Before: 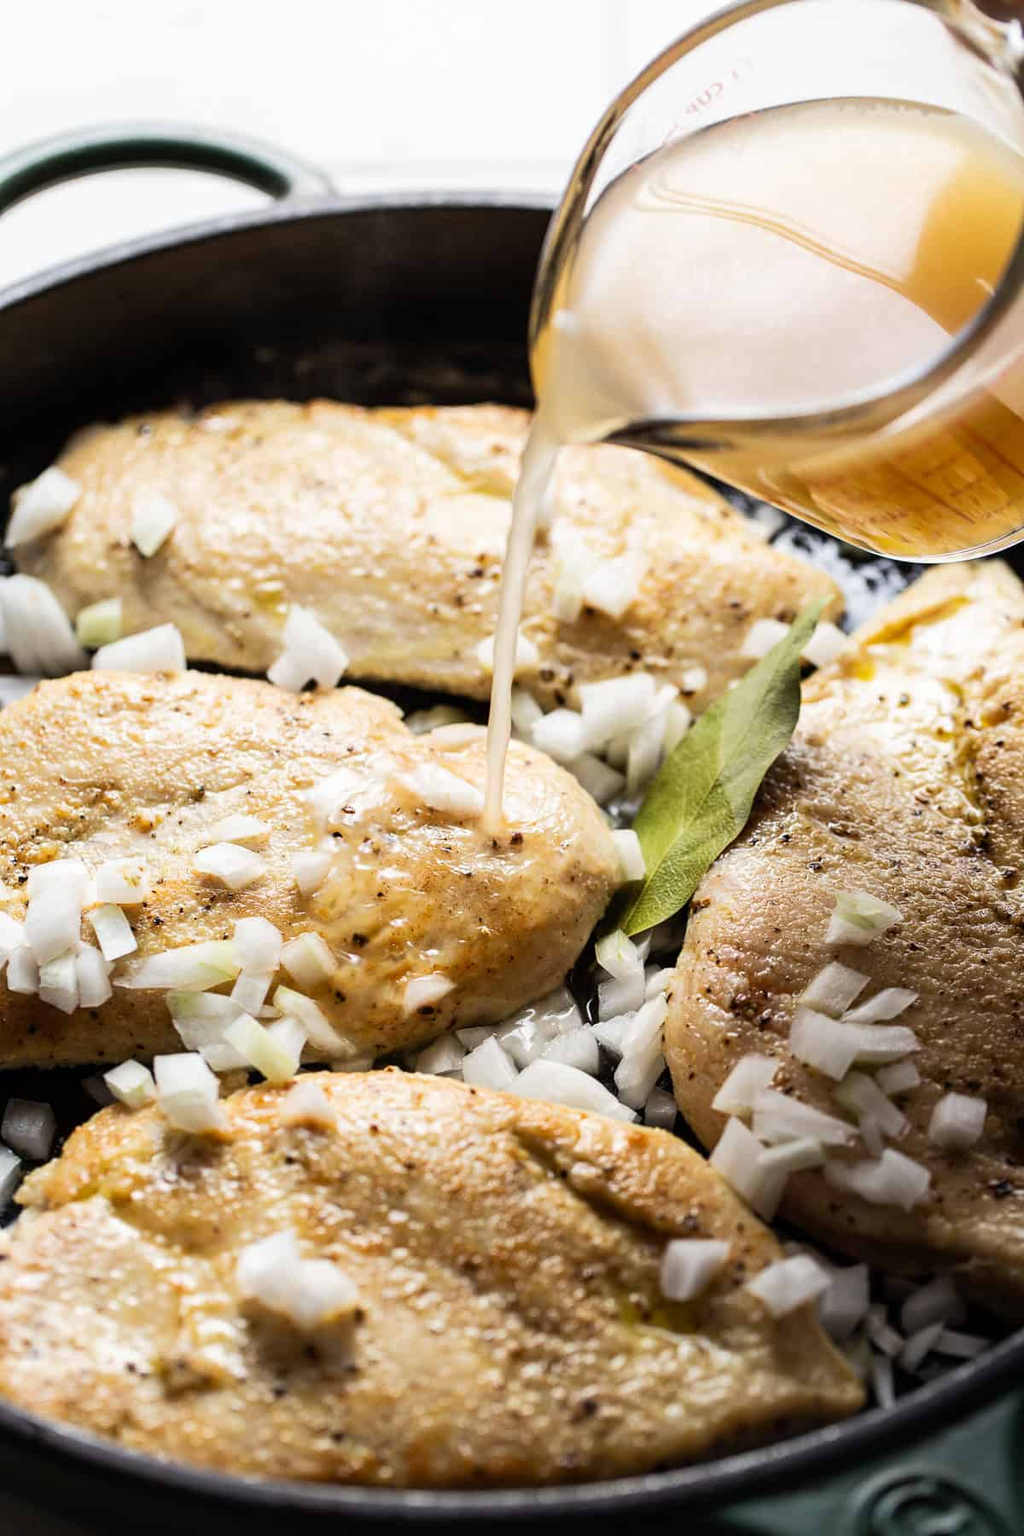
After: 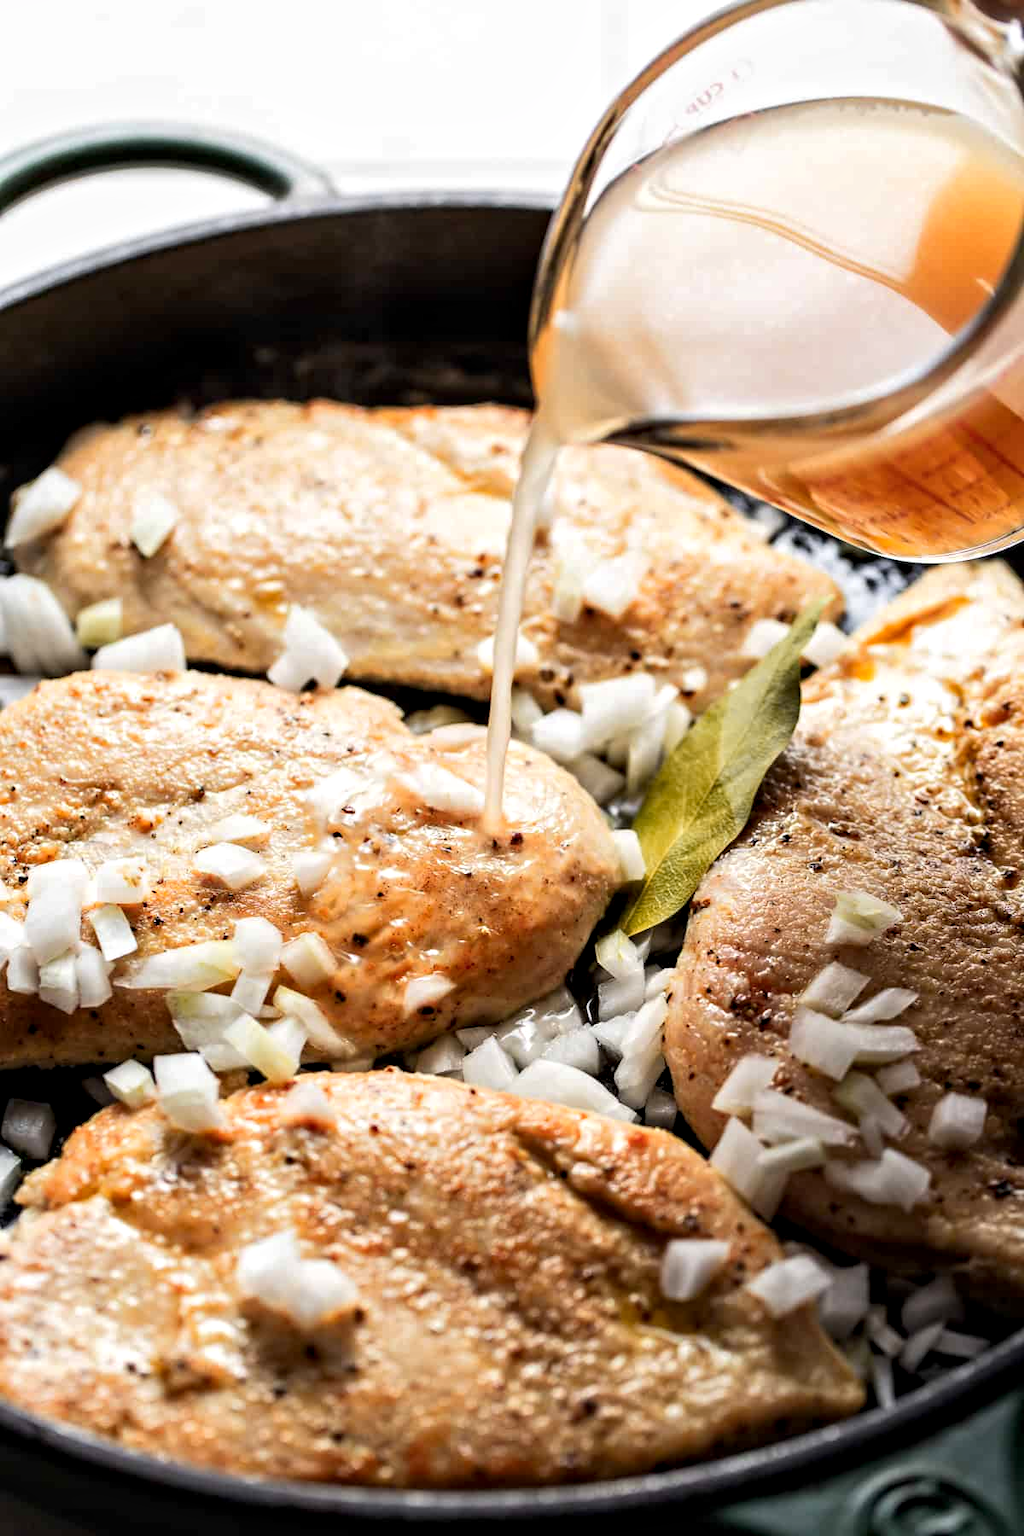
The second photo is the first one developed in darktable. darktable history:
local contrast: highlights 100%, shadows 100%, detail 120%, midtone range 0.2
contrast equalizer: y [[0.5, 0.5, 0.544, 0.569, 0.5, 0.5], [0.5 ×6], [0.5 ×6], [0 ×6], [0 ×6]]
color zones: curves: ch1 [(0.235, 0.558) (0.75, 0.5)]; ch2 [(0.25, 0.462) (0.749, 0.457)], mix 40.67%
